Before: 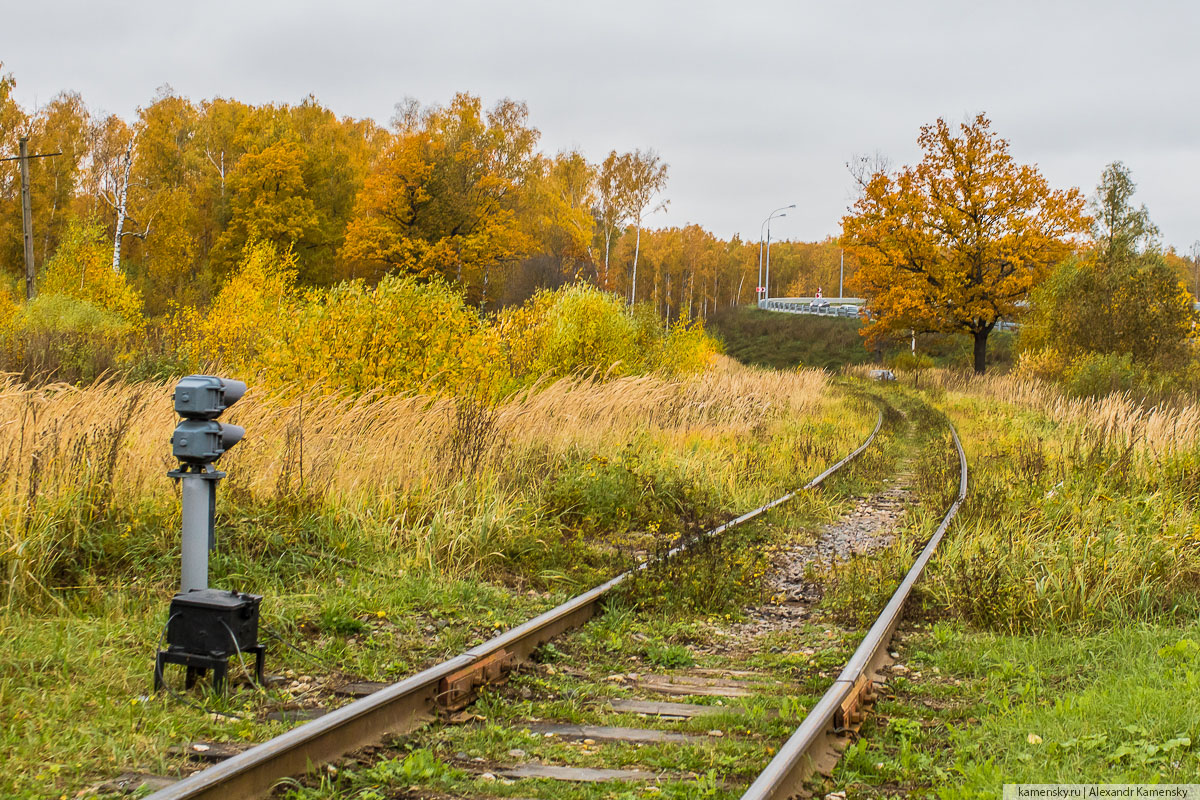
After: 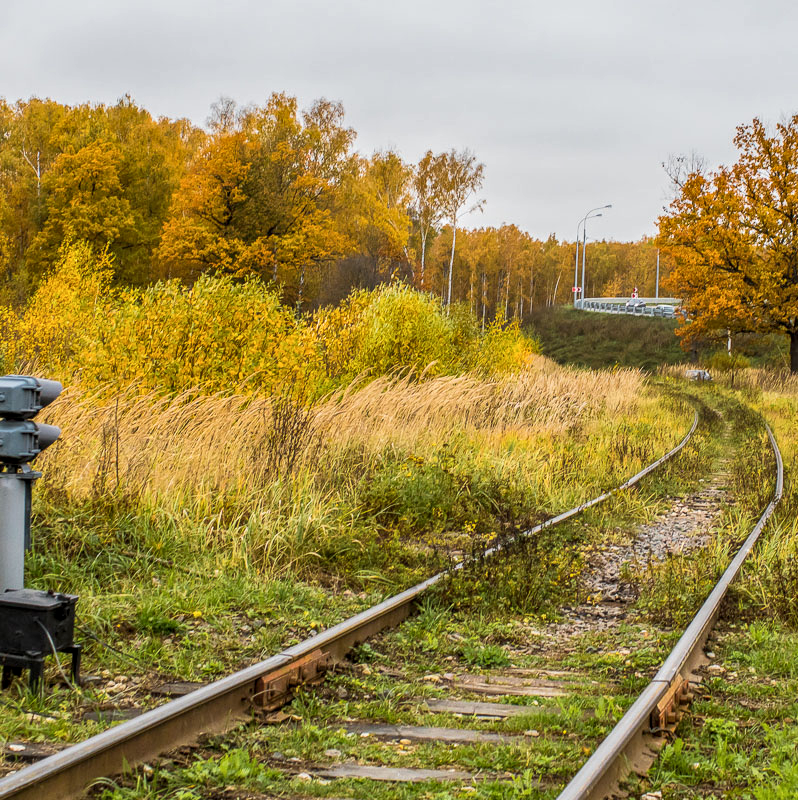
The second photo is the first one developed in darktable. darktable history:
crop: left 15.383%, right 17.743%
local contrast: on, module defaults
